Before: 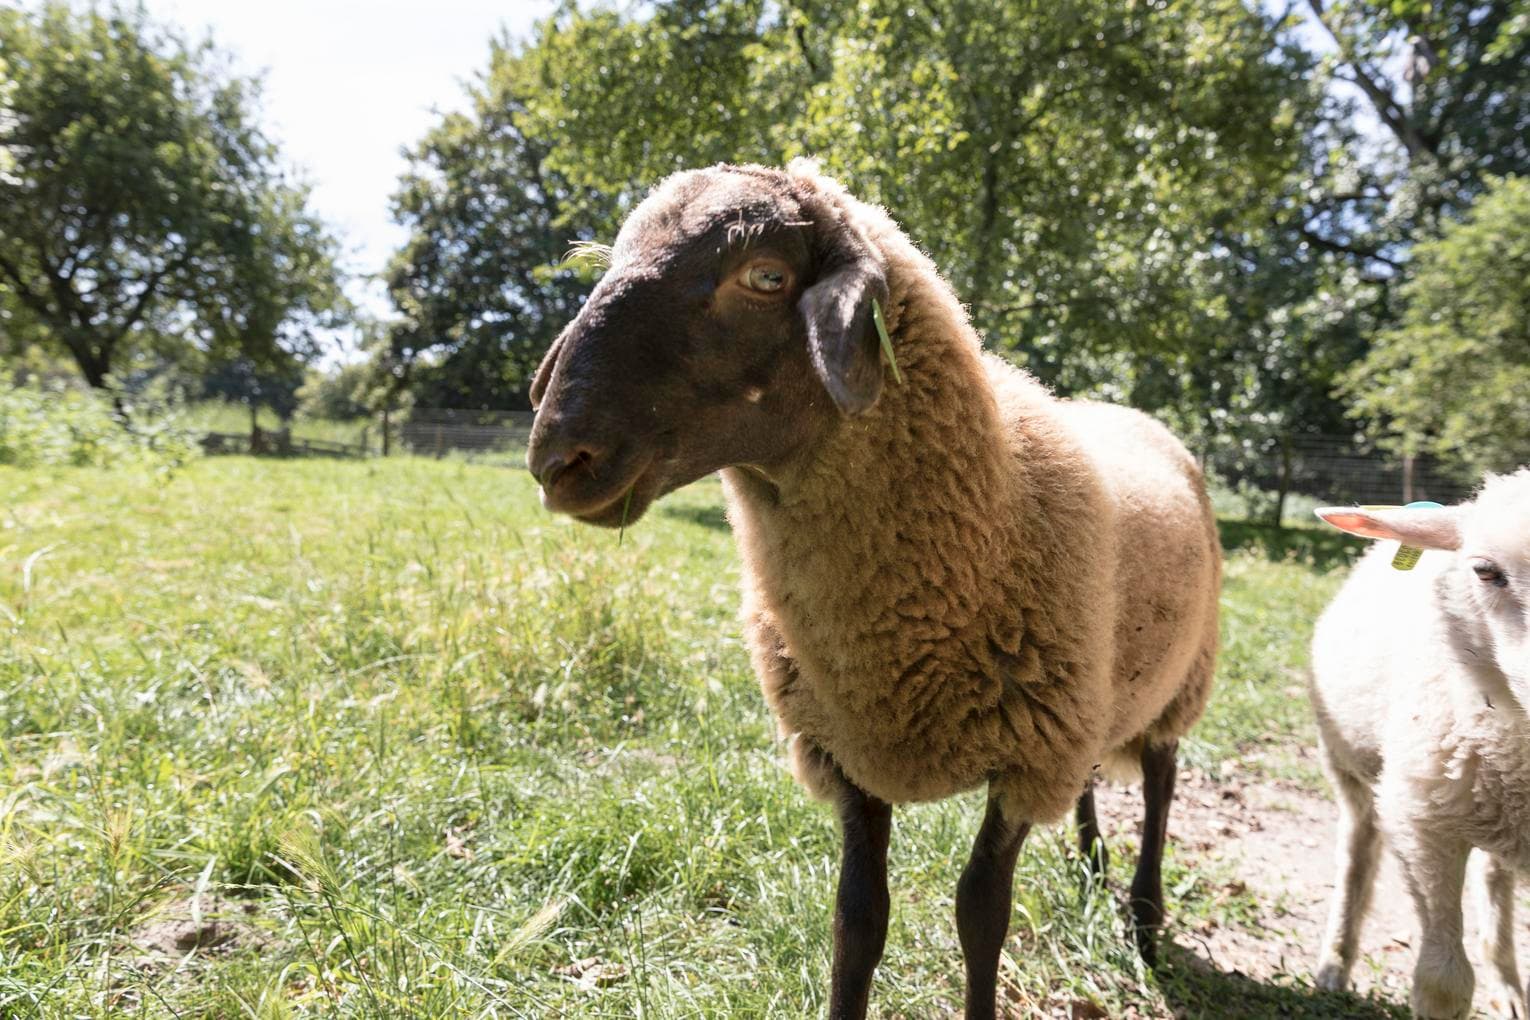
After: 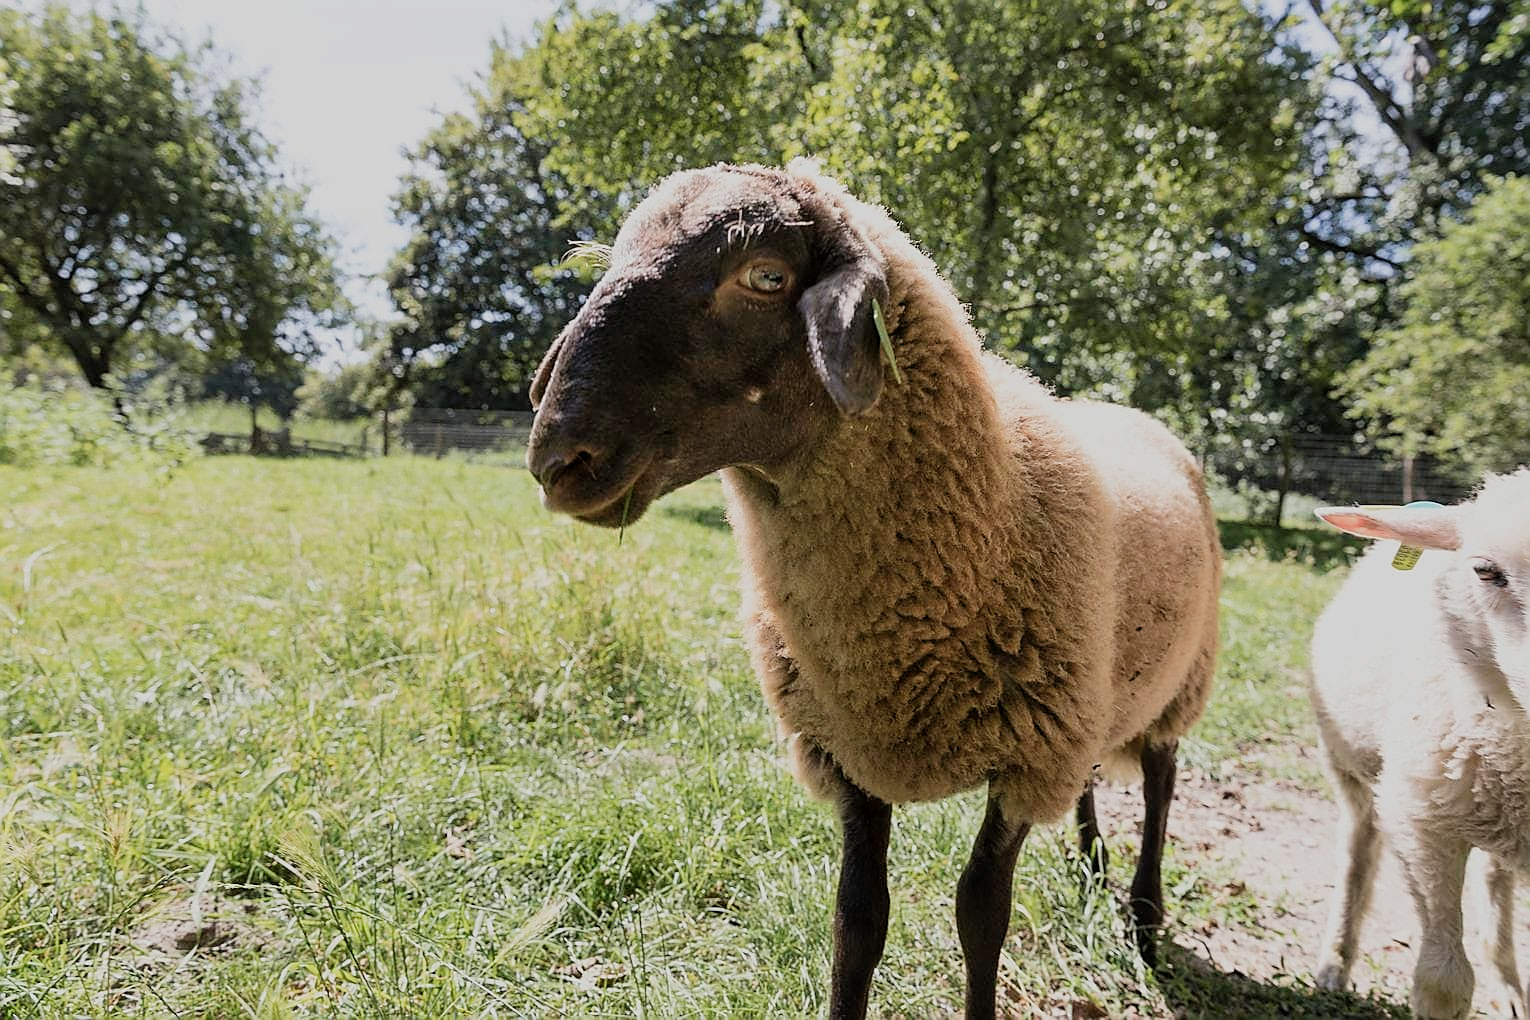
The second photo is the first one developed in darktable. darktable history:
filmic rgb: black relative exposure -16 EV, white relative exposure 6.08 EV, hardness 5.21
tone equalizer: edges refinement/feathering 500, mask exposure compensation -1.57 EV, preserve details guided filter
sharpen: radius 1.352, amount 1.246, threshold 0.612
